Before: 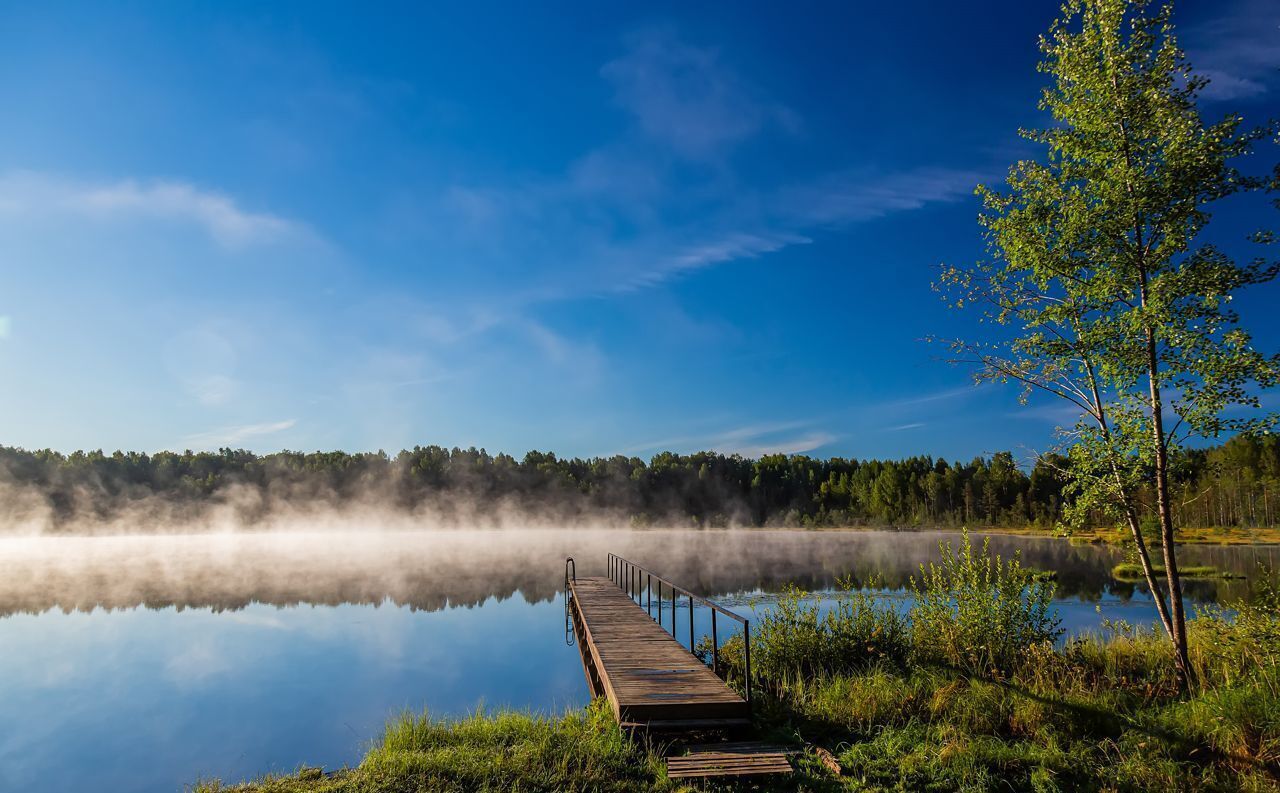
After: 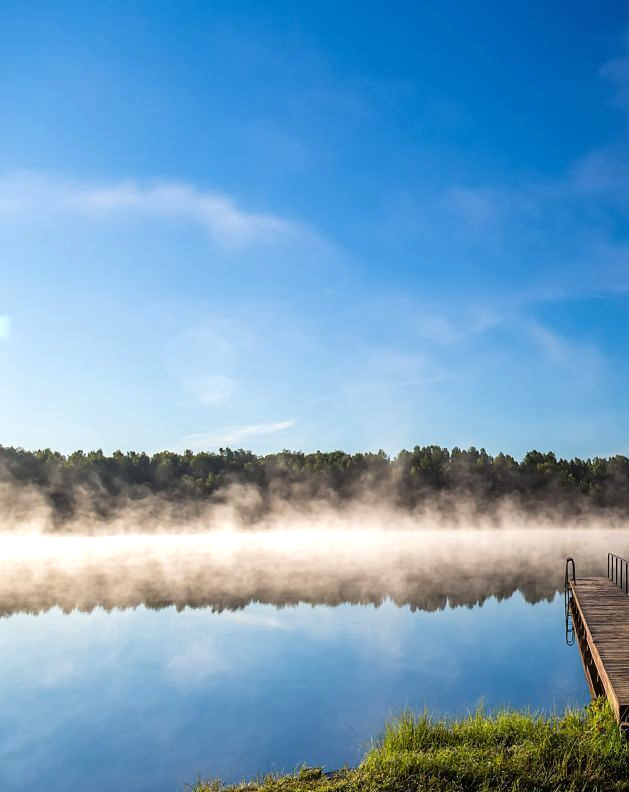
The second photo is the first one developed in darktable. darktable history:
crop and rotate: left 0%, top 0%, right 50.845%
tone equalizer: -8 EV -0.417 EV, -7 EV -0.389 EV, -6 EV -0.333 EV, -5 EV -0.222 EV, -3 EV 0.222 EV, -2 EV 0.333 EV, -1 EV 0.389 EV, +0 EV 0.417 EV, edges refinement/feathering 500, mask exposure compensation -1.57 EV, preserve details no
